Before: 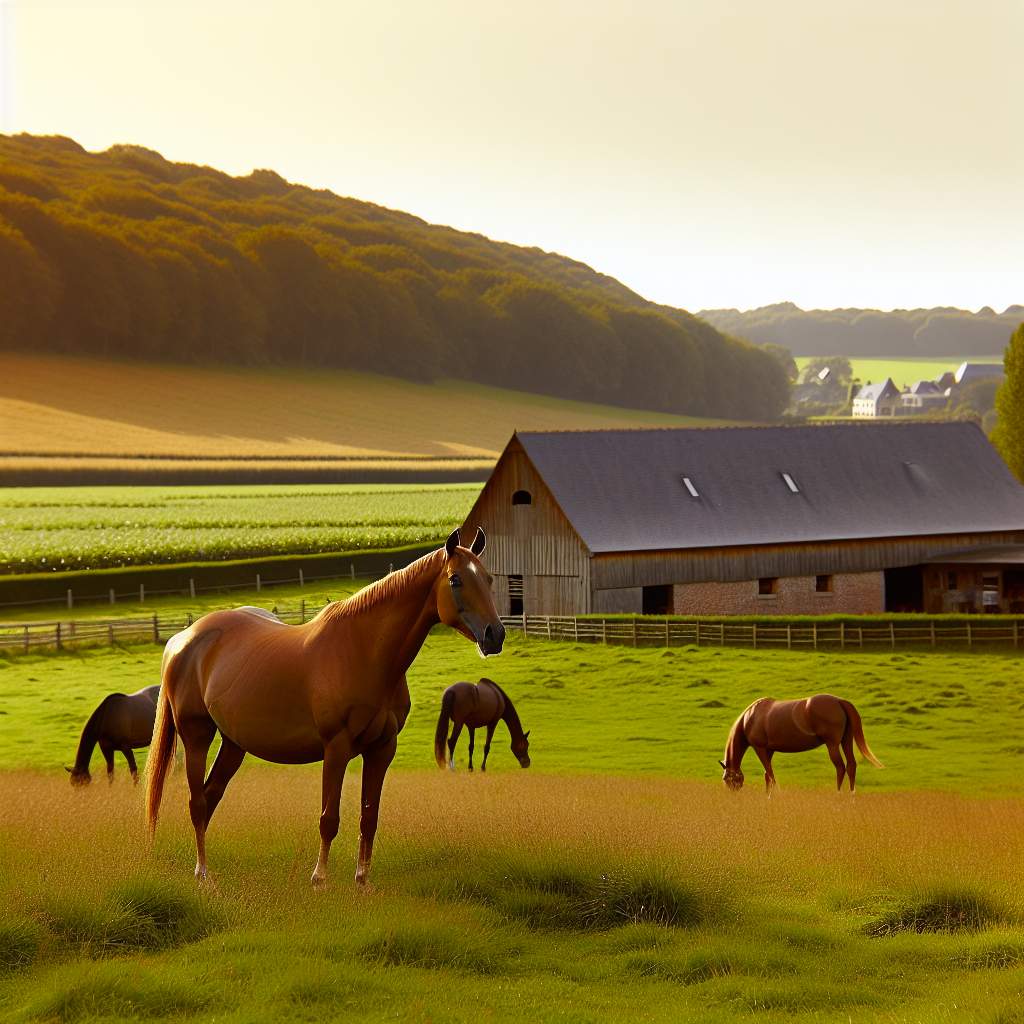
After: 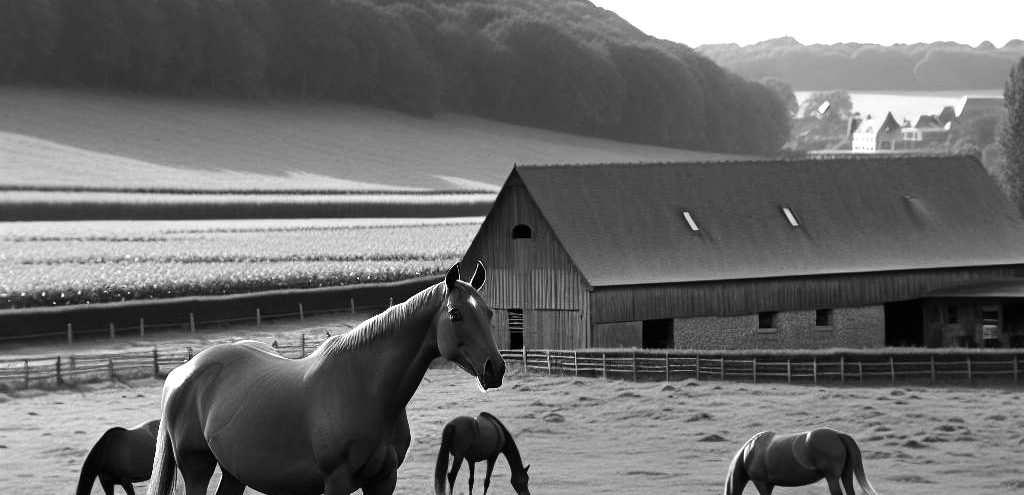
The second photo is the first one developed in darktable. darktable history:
rgb levels: preserve colors max RGB
crop and rotate: top 26.056%, bottom 25.543%
monochrome: on, module defaults
tone equalizer: -8 EV -0.417 EV, -7 EV -0.389 EV, -6 EV -0.333 EV, -5 EV -0.222 EV, -3 EV 0.222 EV, -2 EV 0.333 EV, -1 EV 0.389 EV, +0 EV 0.417 EV, edges refinement/feathering 500, mask exposure compensation -1.57 EV, preserve details no
white balance: red 0.967, blue 1.049
exposure: exposure 0.128 EV, compensate highlight preservation false
